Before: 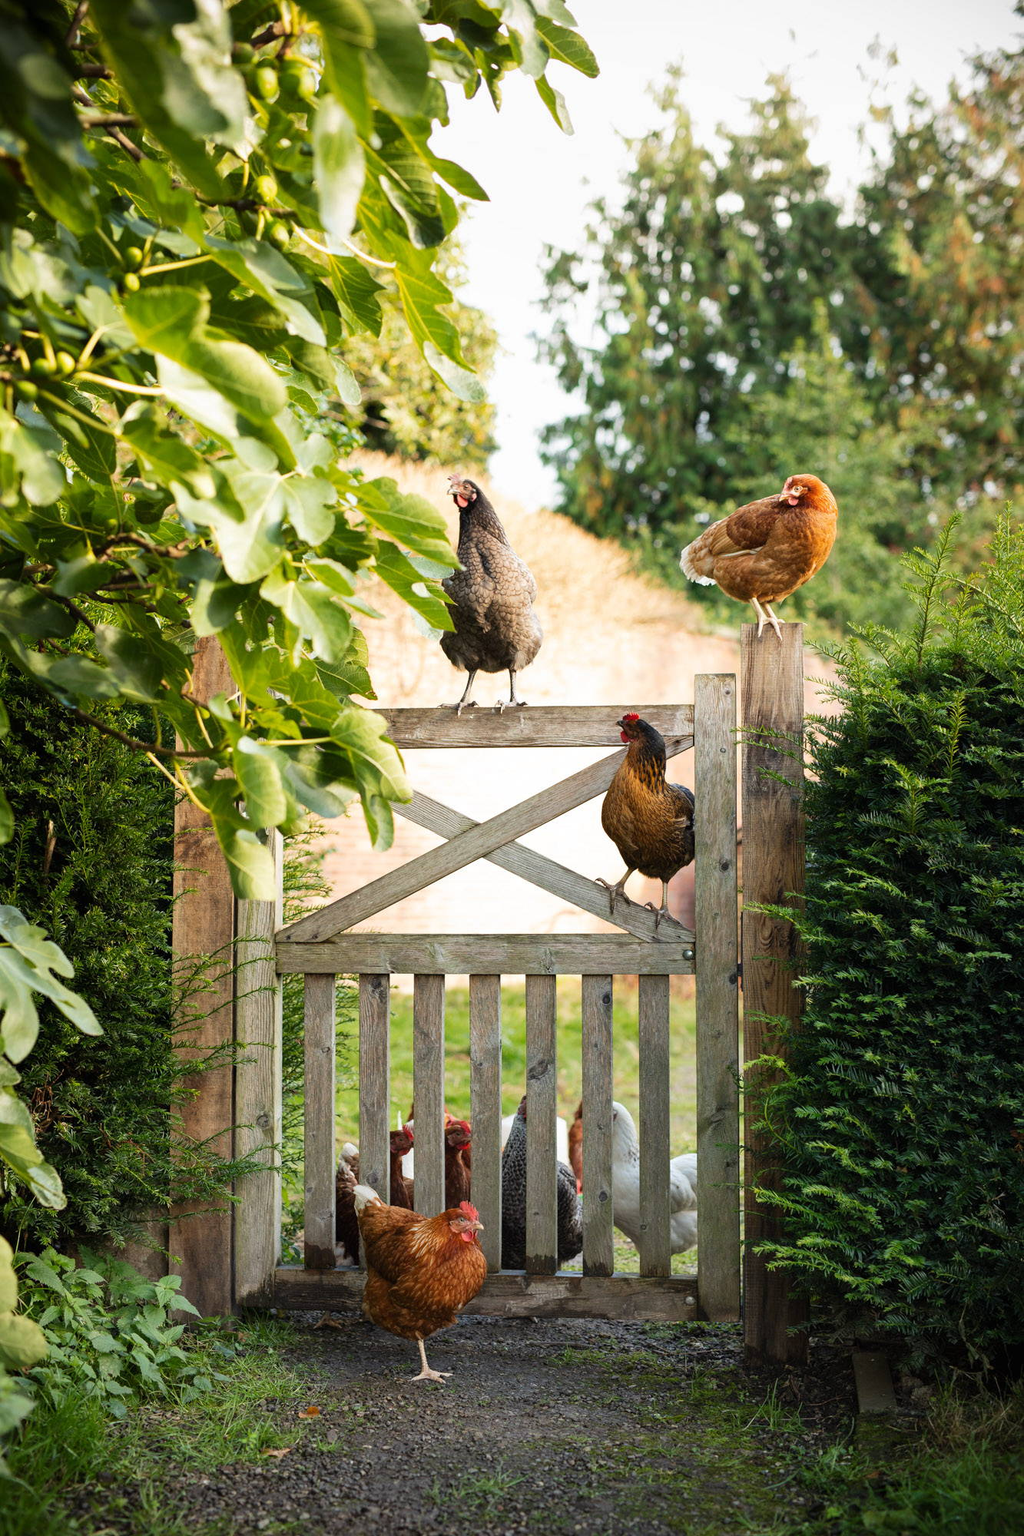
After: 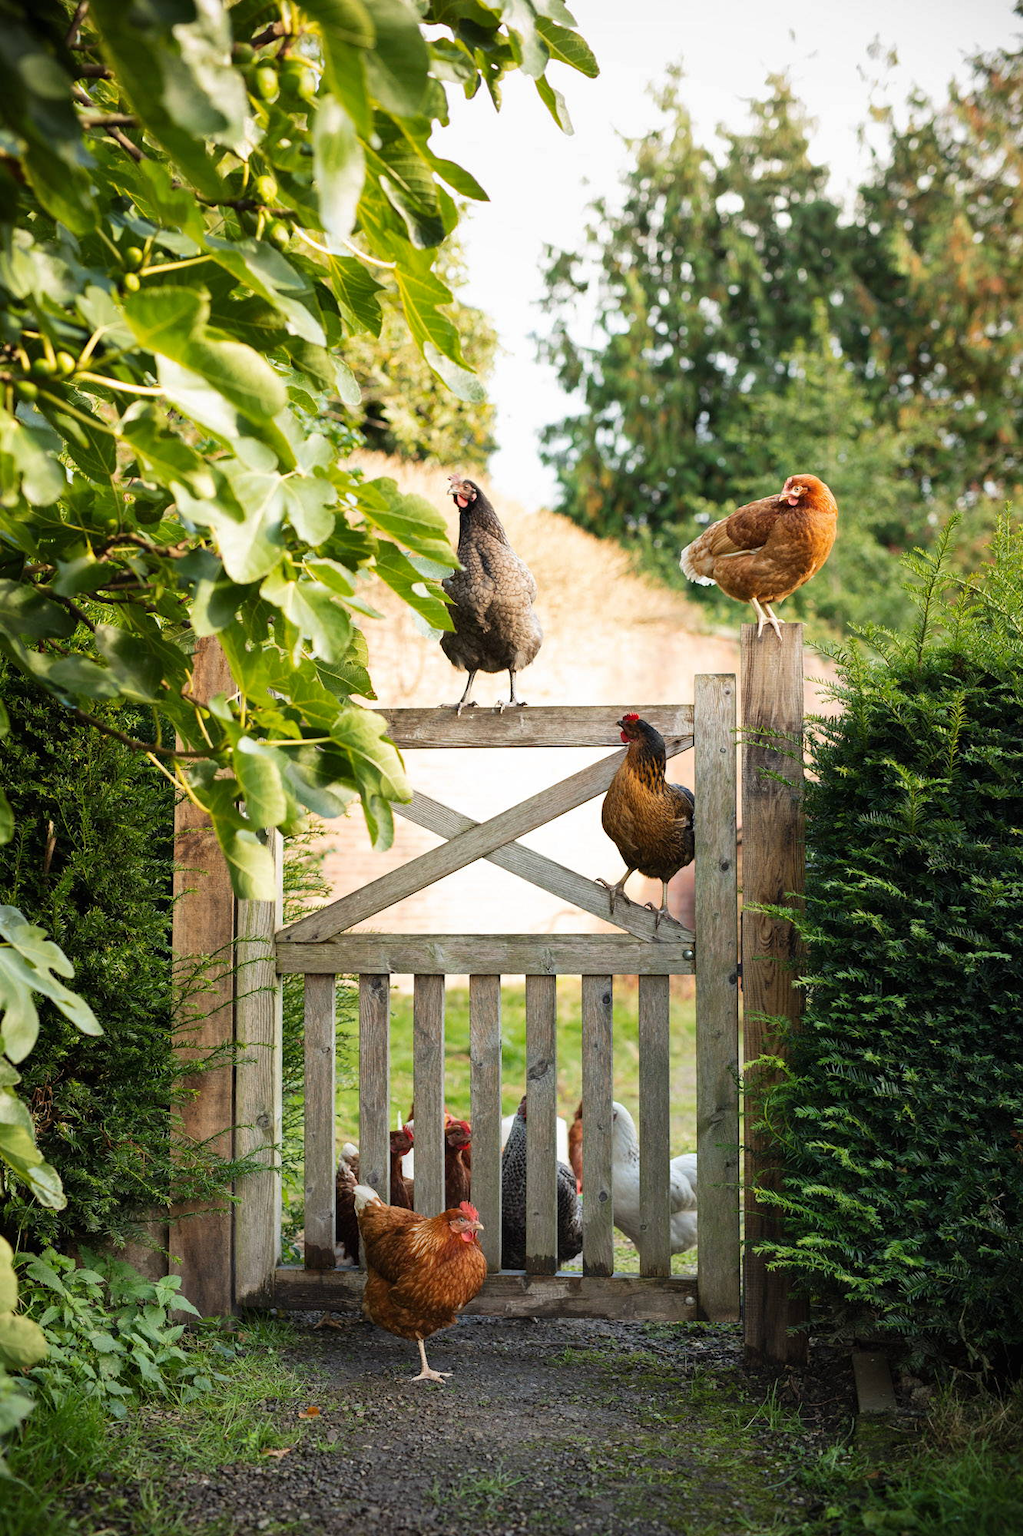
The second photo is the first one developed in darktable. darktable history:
shadows and highlights: shadows 20.6, highlights -20.12, soften with gaussian
